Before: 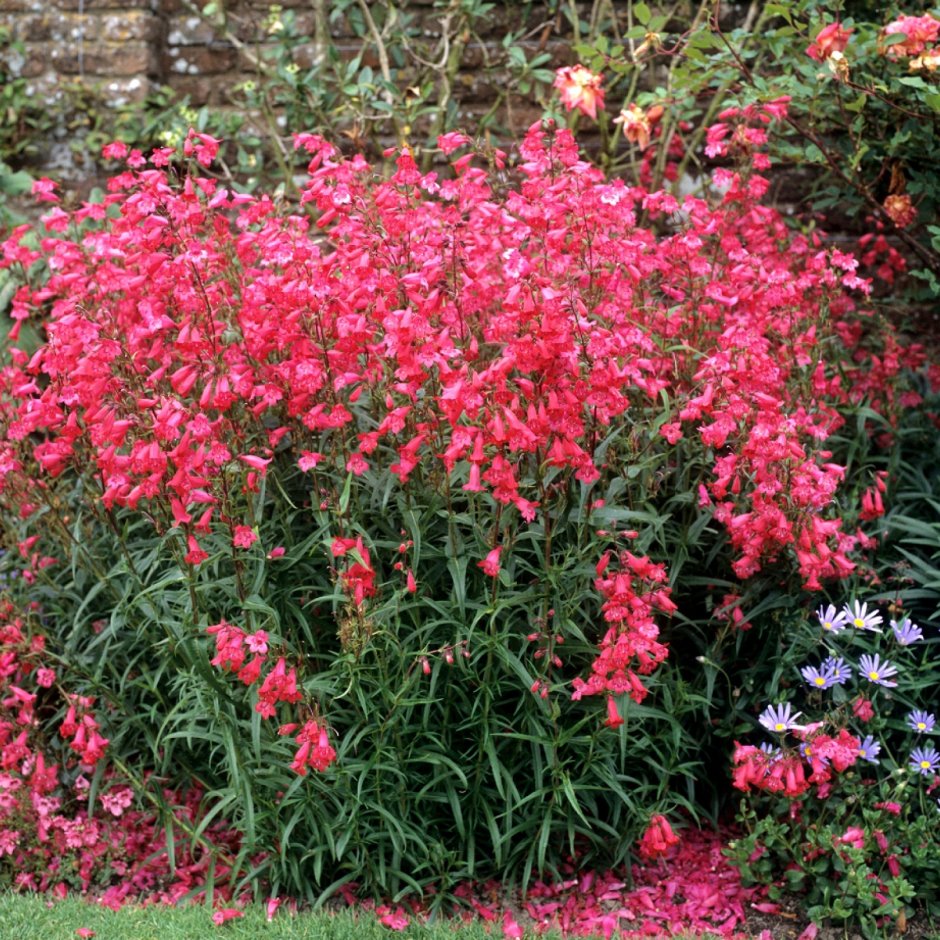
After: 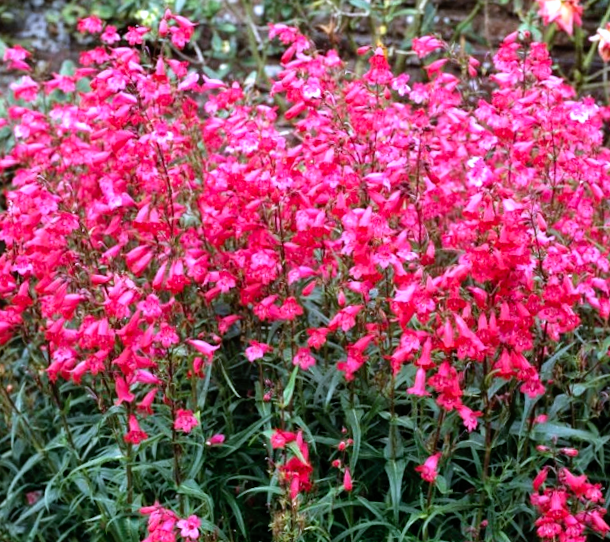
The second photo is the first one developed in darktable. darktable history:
crop and rotate: angle -4.99°, left 2.122%, top 6.945%, right 27.566%, bottom 30.519%
white balance: red 0.948, green 1.02, blue 1.176
tone curve: curves: ch0 [(0, 0) (0.003, 0.001) (0.011, 0.005) (0.025, 0.01) (0.044, 0.019) (0.069, 0.029) (0.1, 0.042) (0.136, 0.078) (0.177, 0.129) (0.224, 0.182) (0.277, 0.246) (0.335, 0.318) (0.399, 0.396) (0.468, 0.481) (0.543, 0.573) (0.623, 0.672) (0.709, 0.777) (0.801, 0.881) (0.898, 0.975) (1, 1)], preserve colors none
